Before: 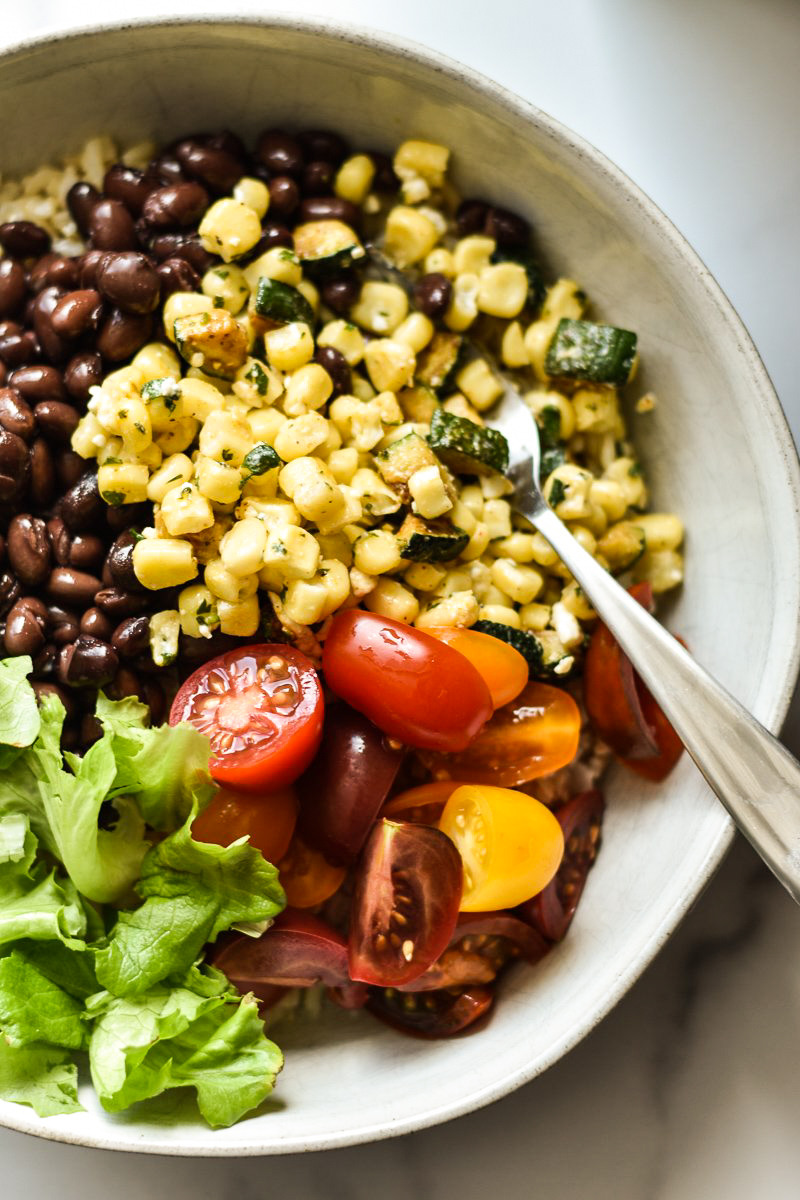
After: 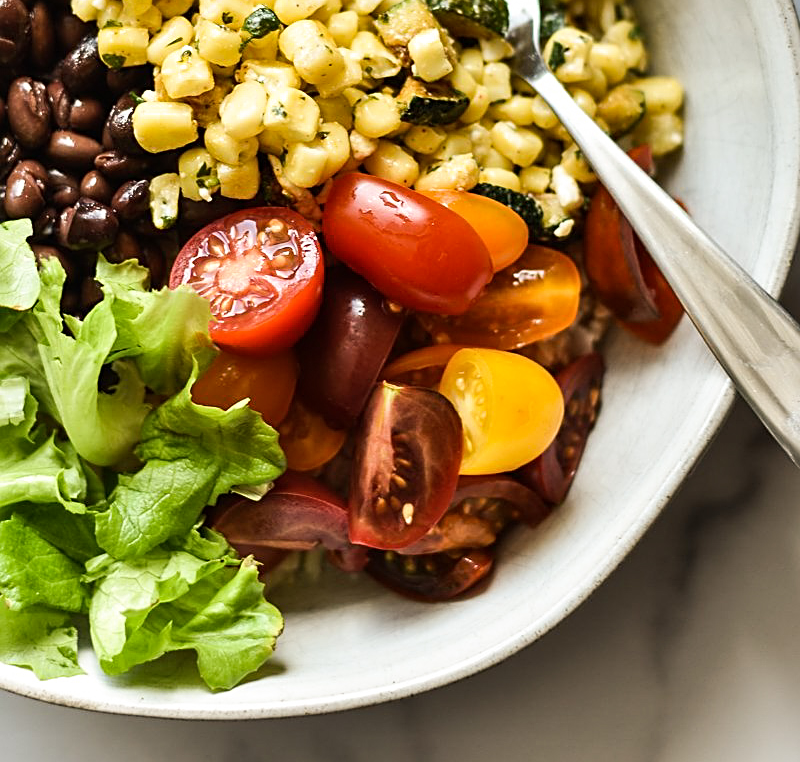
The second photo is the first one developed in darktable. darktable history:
crop and rotate: top 36.435%
shadows and highlights: shadows 29.61, highlights -30.47, low approximation 0.01, soften with gaussian
sharpen: on, module defaults
